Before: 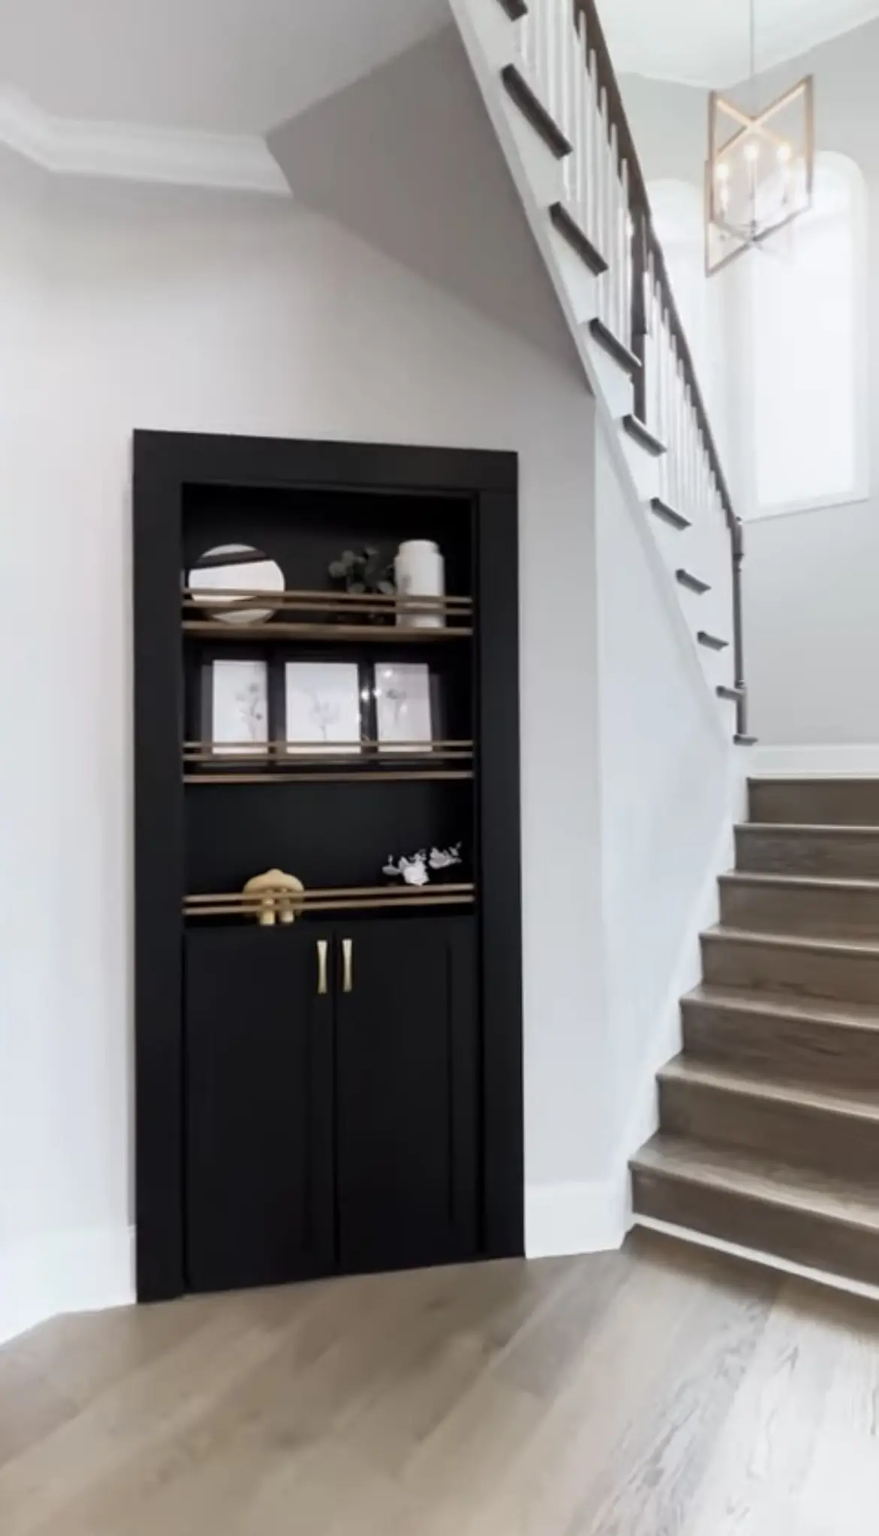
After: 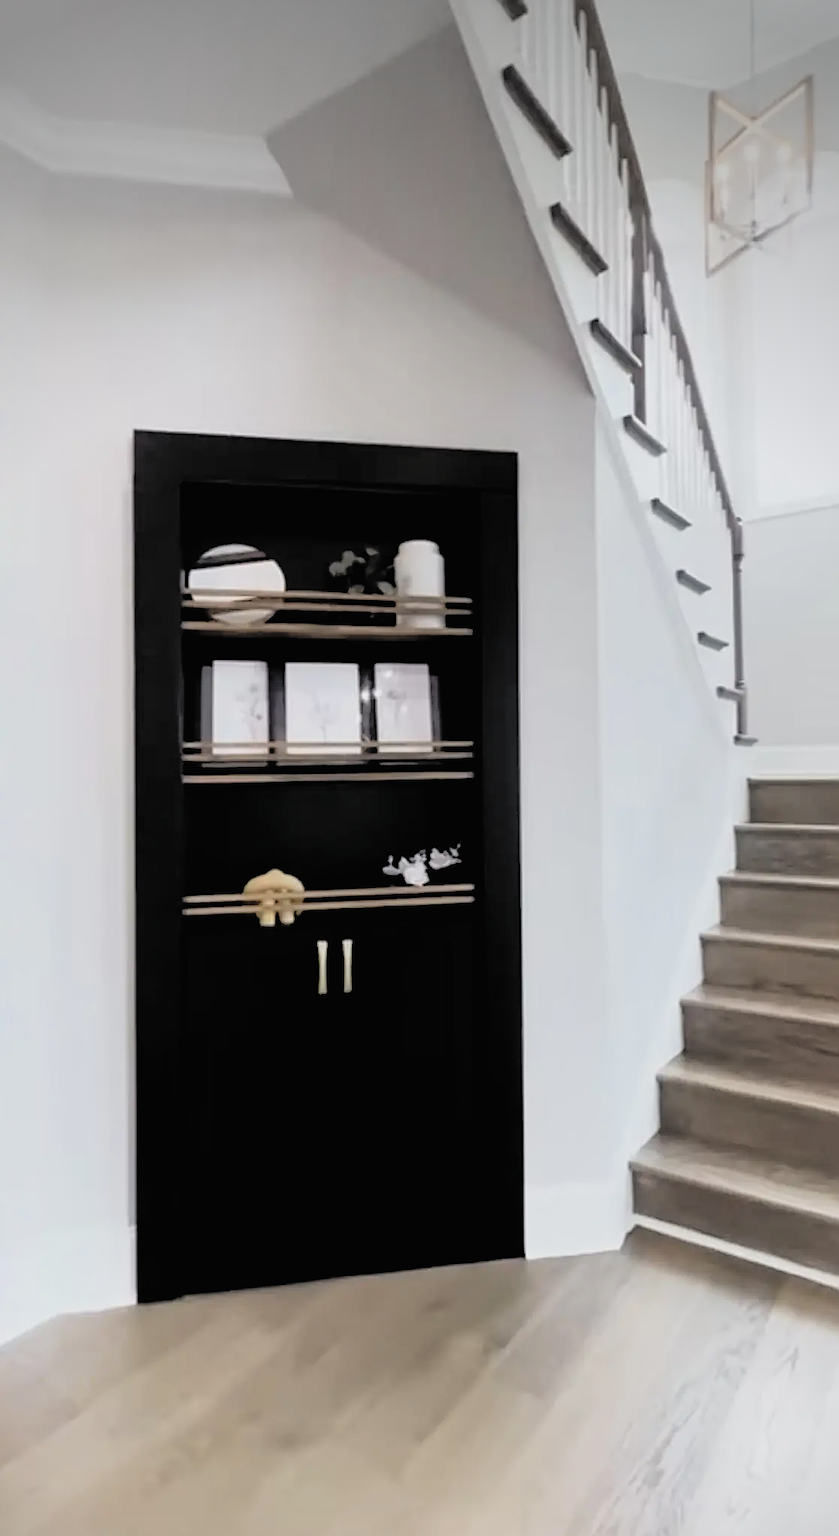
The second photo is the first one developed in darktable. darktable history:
vignetting: center (-0.029, 0.246)
shadows and highlights: on, module defaults
tone equalizer: -8 EV -0.422 EV, -7 EV -0.385 EV, -6 EV -0.338 EV, -5 EV -0.245 EV, -3 EV 0.247 EV, -2 EV 0.311 EV, -1 EV 0.411 EV, +0 EV 0.433 EV
contrast brightness saturation: brightness 0.14
sharpen: amount 0.555
crop: right 4.496%, bottom 0.04%
filmic rgb: black relative exposure -5.14 EV, white relative exposure 3.99 EV, hardness 2.9, contrast 1.298
